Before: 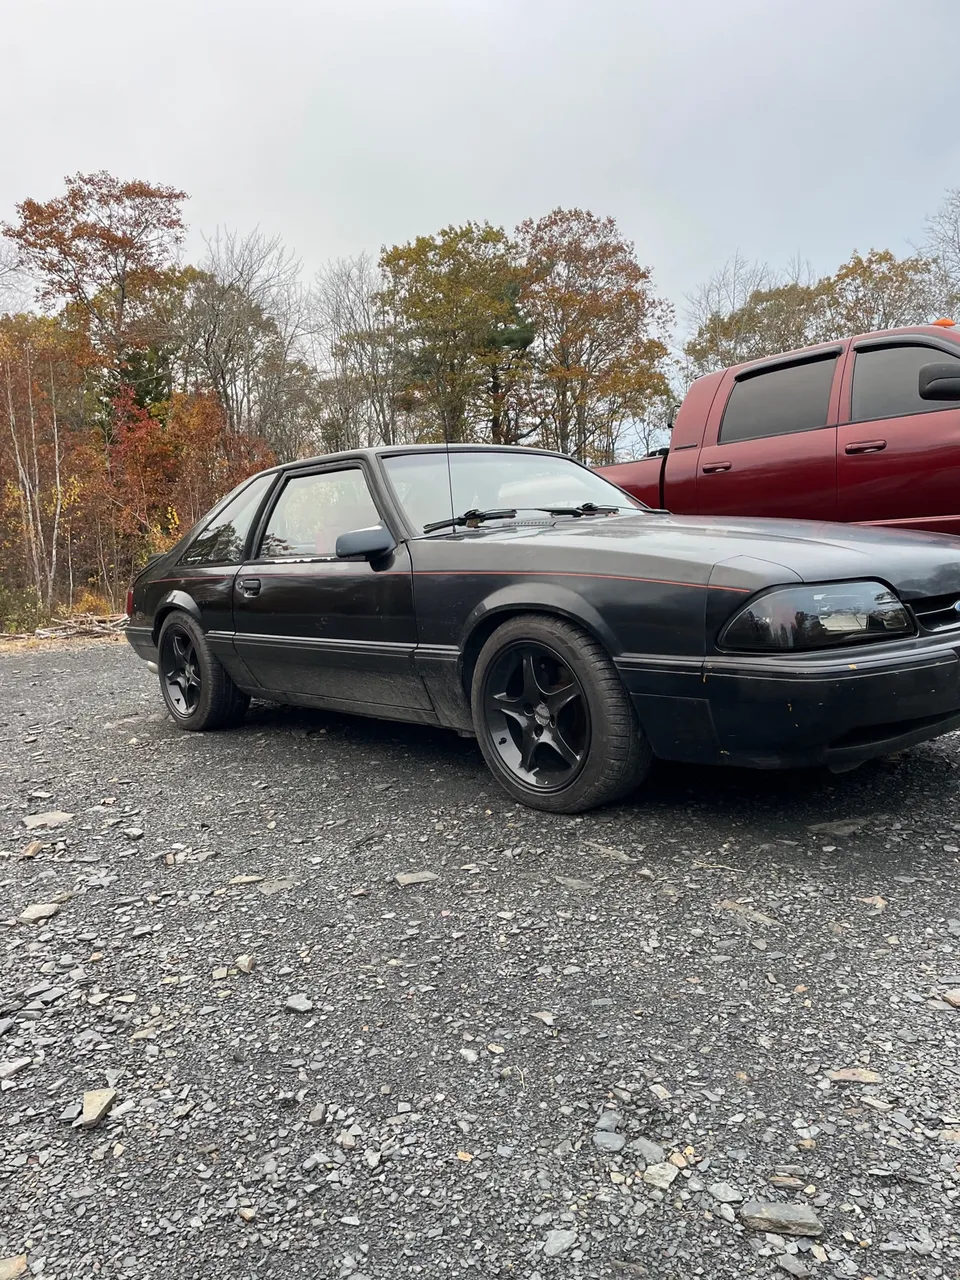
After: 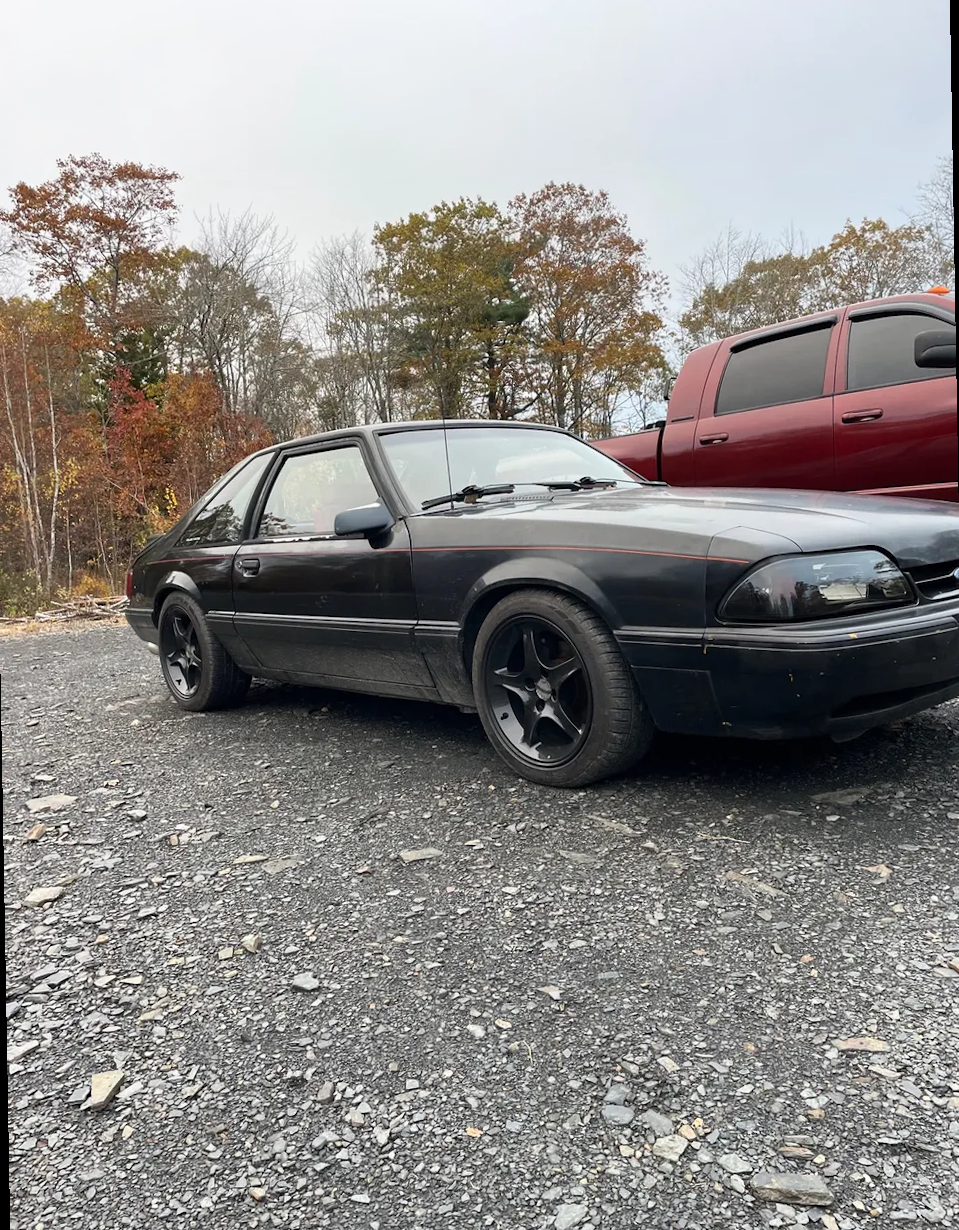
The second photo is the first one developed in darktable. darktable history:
shadows and highlights: shadows 0, highlights 40
rotate and perspective: rotation -1°, crop left 0.011, crop right 0.989, crop top 0.025, crop bottom 0.975
crop: bottom 0.071%
